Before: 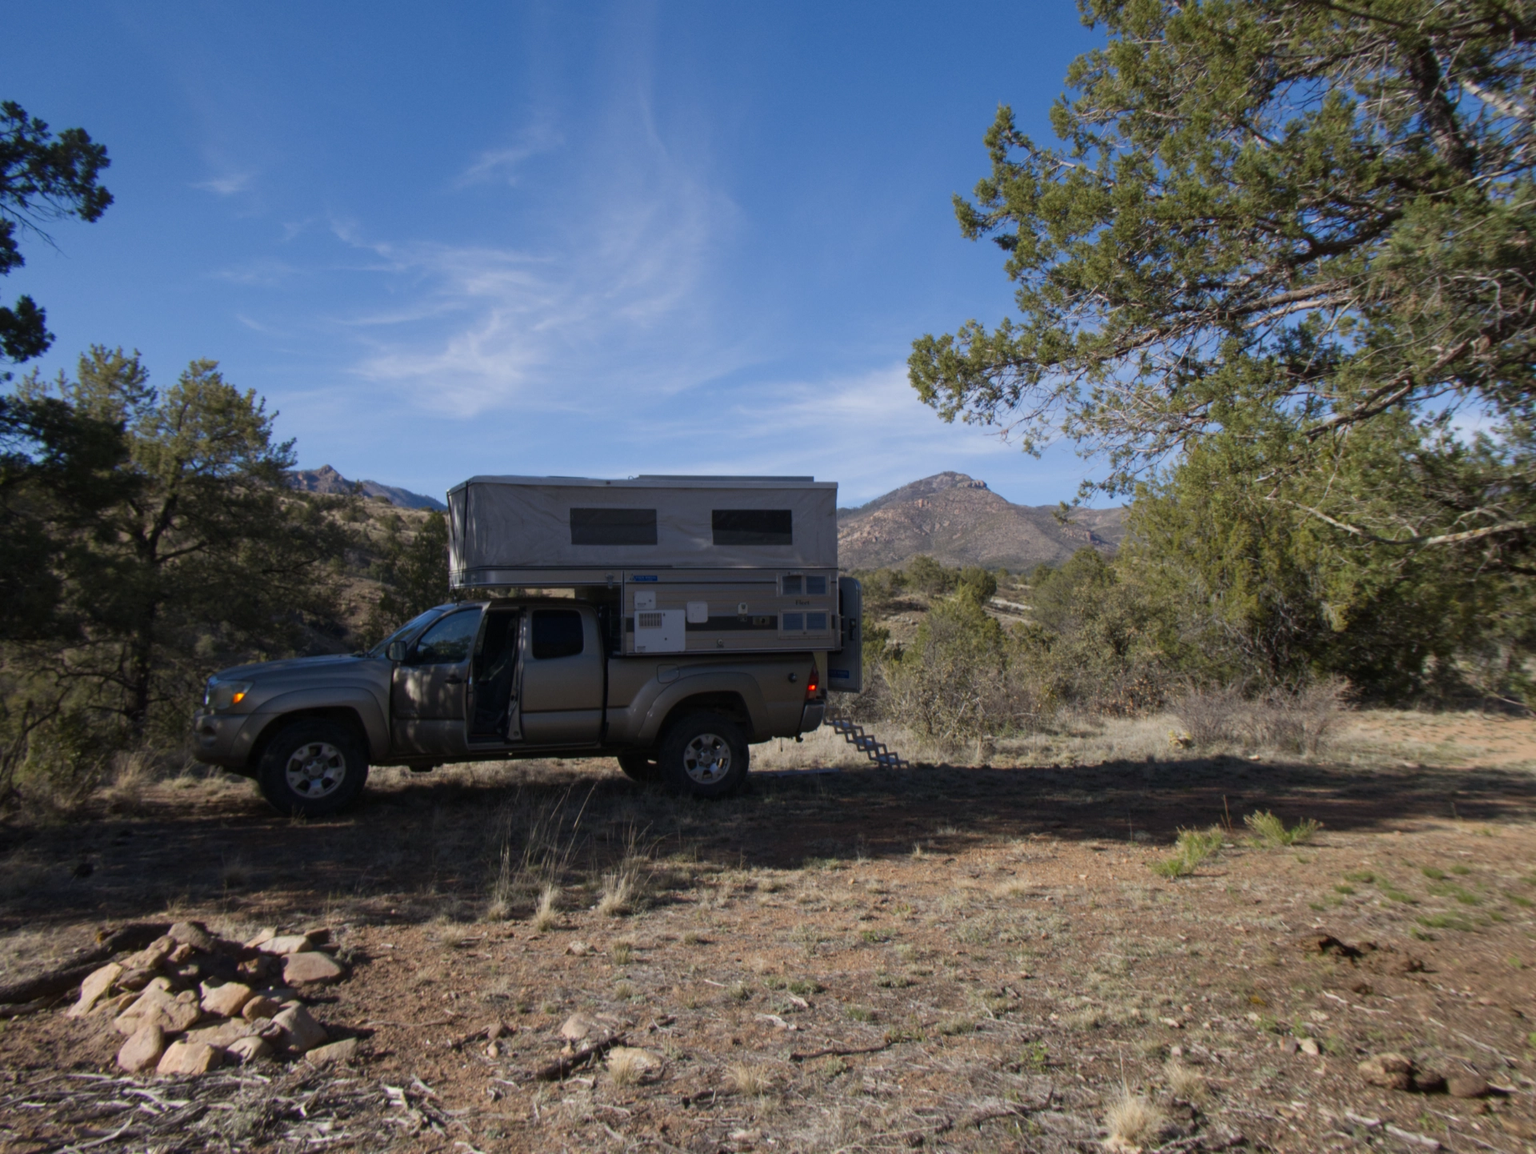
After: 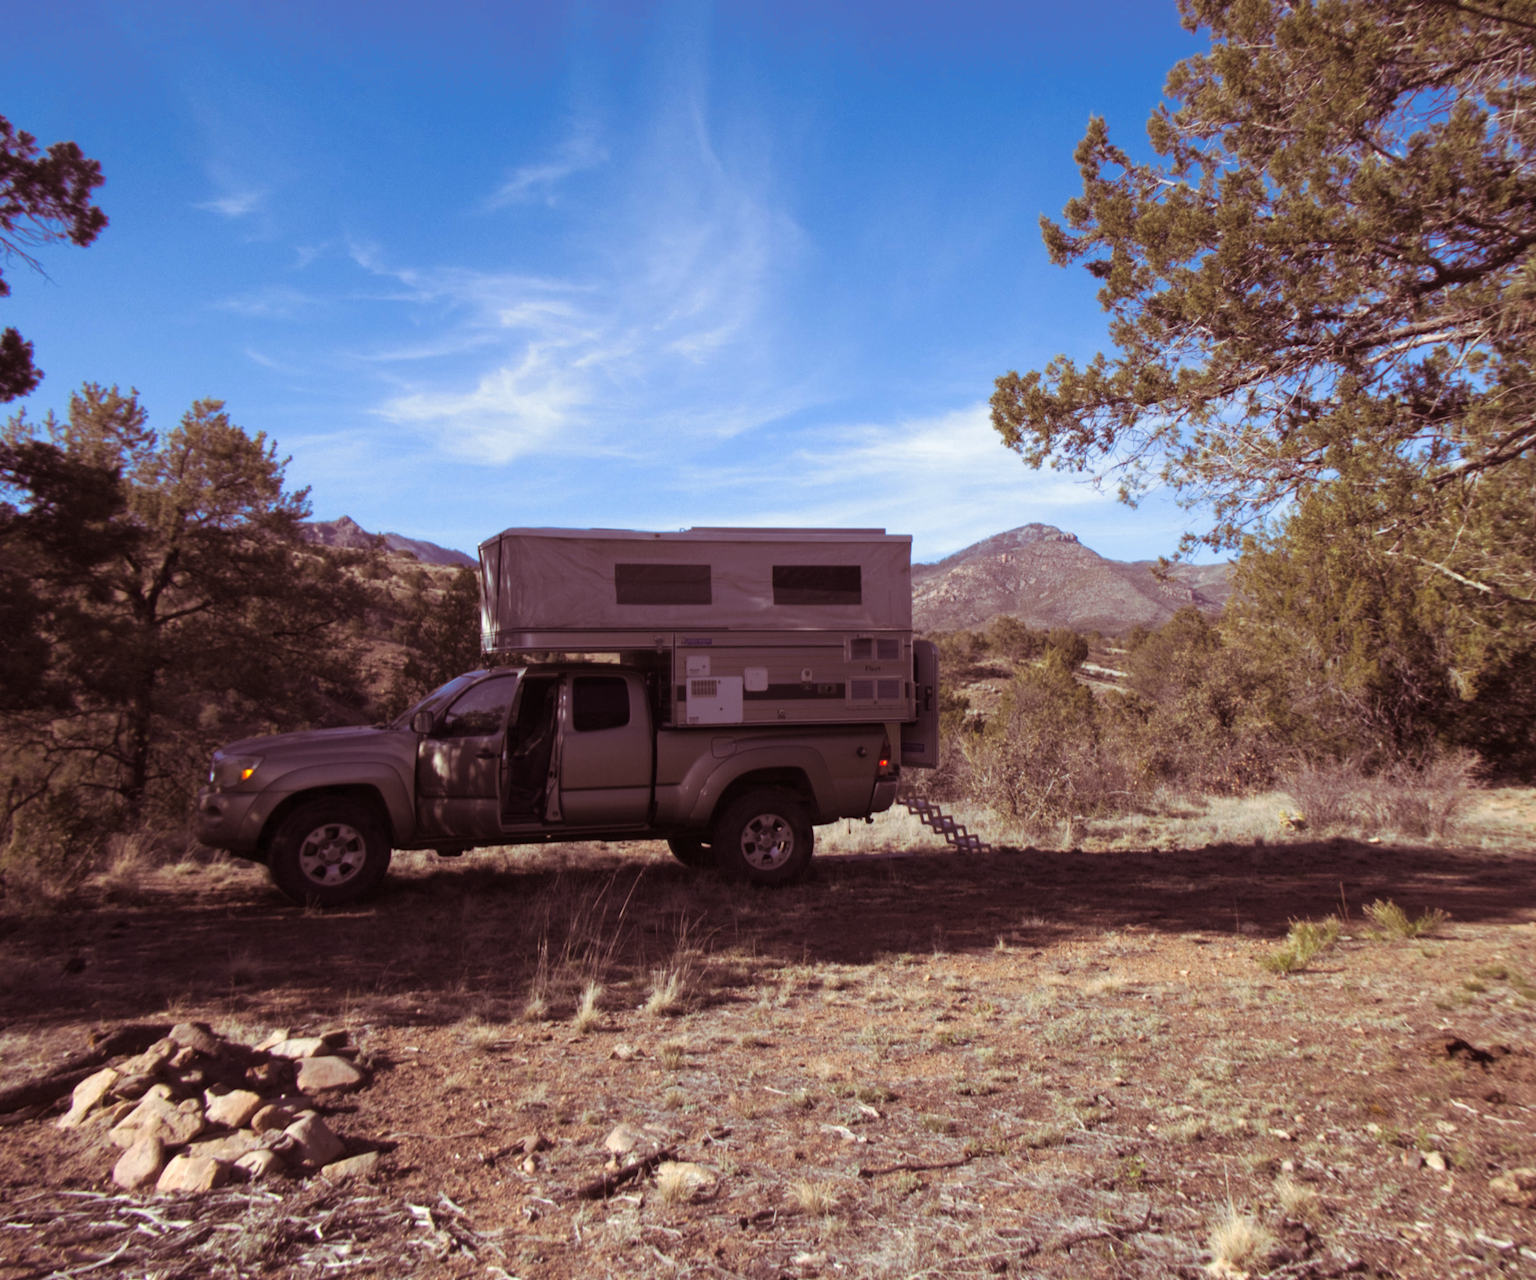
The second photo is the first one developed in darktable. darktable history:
split-toning: on, module defaults
crop and rotate: left 1.088%, right 8.807%
exposure: exposure 0.515 EV, compensate highlight preservation false
color balance rgb: shadows fall-off 101%, linear chroma grading › mid-tones 7.63%, perceptual saturation grading › mid-tones 11.68%, mask middle-gray fulcrum 22.45%, global vibrance 10.11%, saturation formula JzAzBz (2021)
